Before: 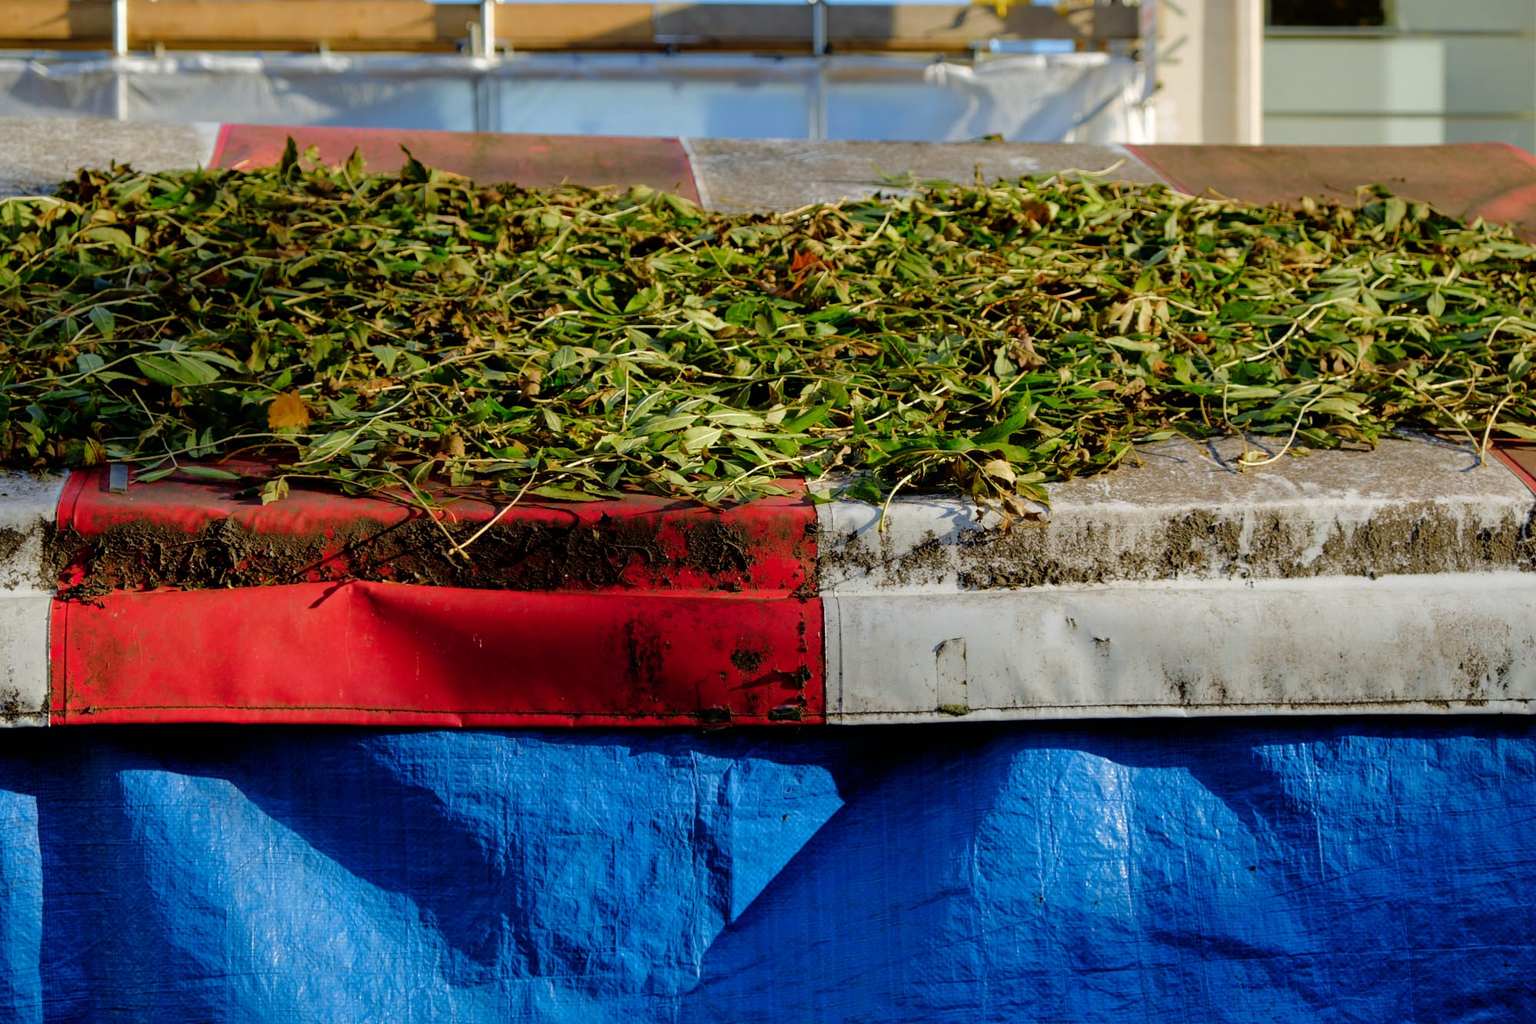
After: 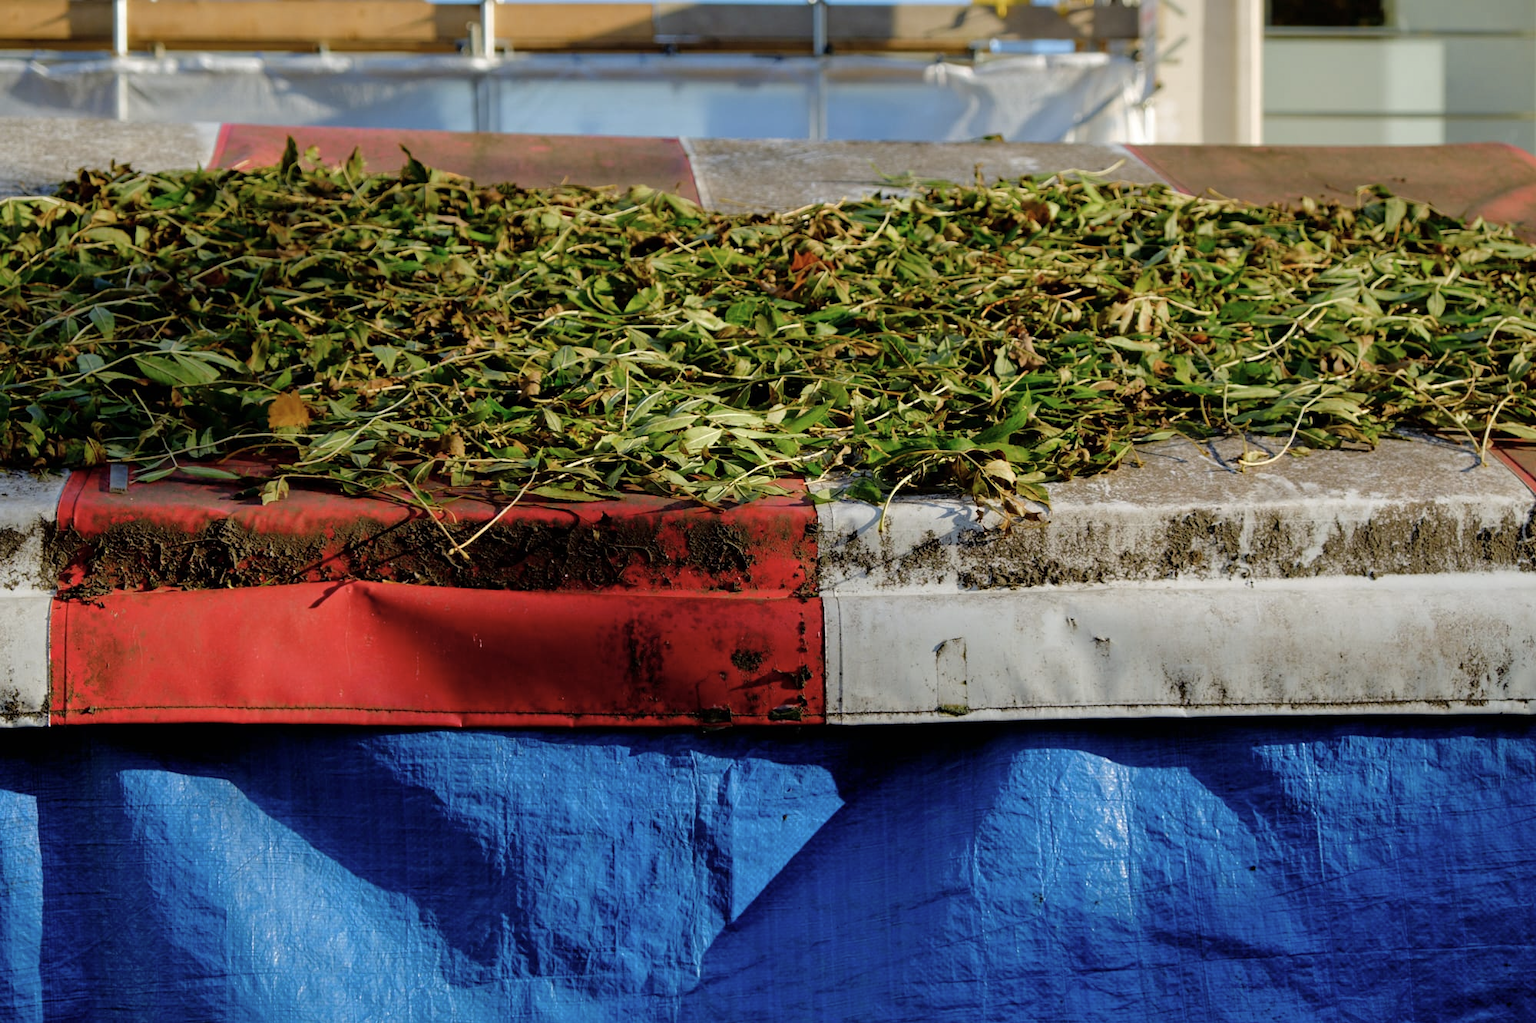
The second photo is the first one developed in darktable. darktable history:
color contrast: green-magenta contrast 0.84, blue-yellow contrast 0.86
white balance: red 1, blue 1
